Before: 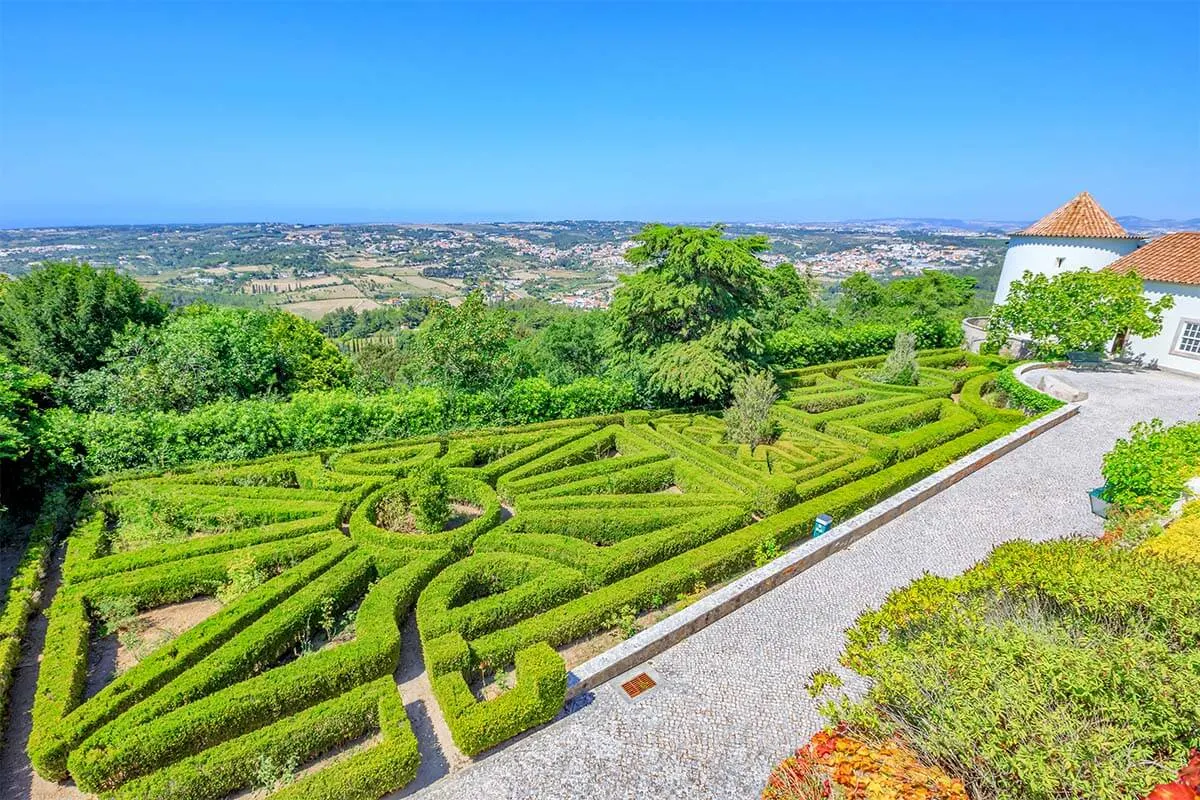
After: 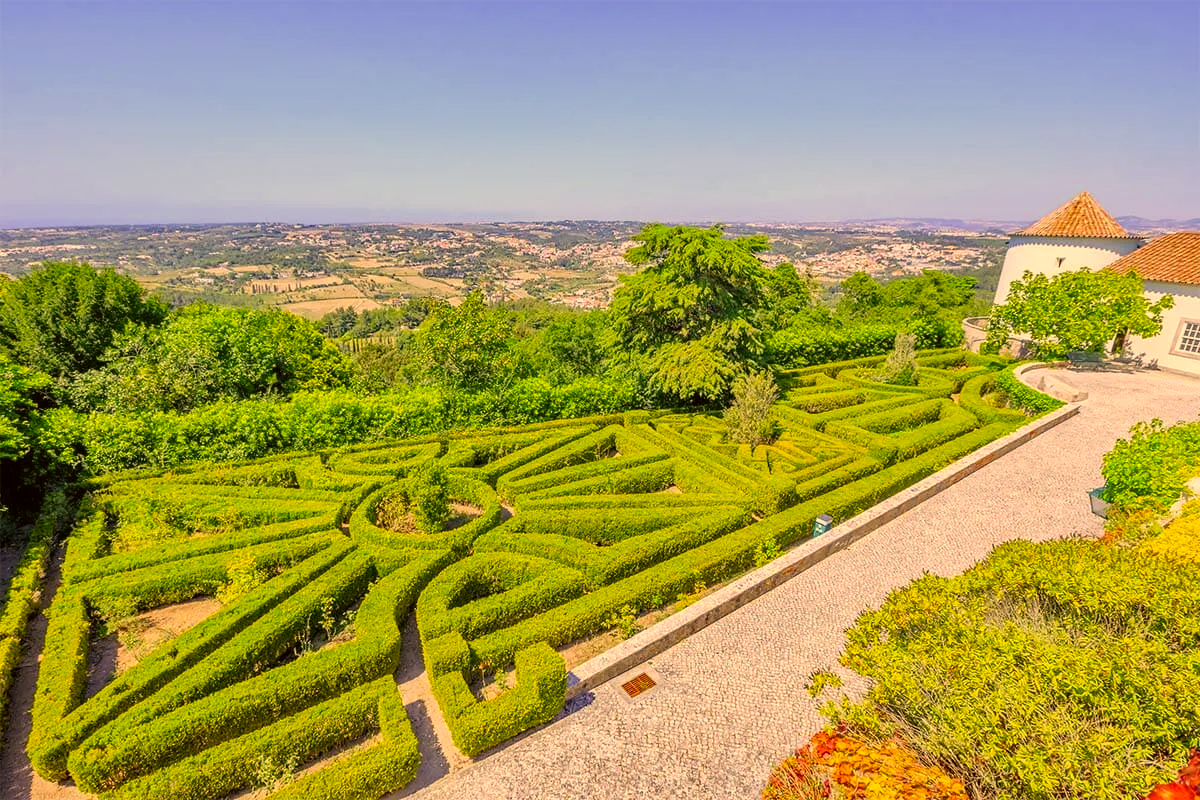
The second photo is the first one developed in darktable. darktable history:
color correction: highlights a* 18.32, highlights b* 35.98, shadows a* 1.24, shadows b* 6.14, saturation 1.01
